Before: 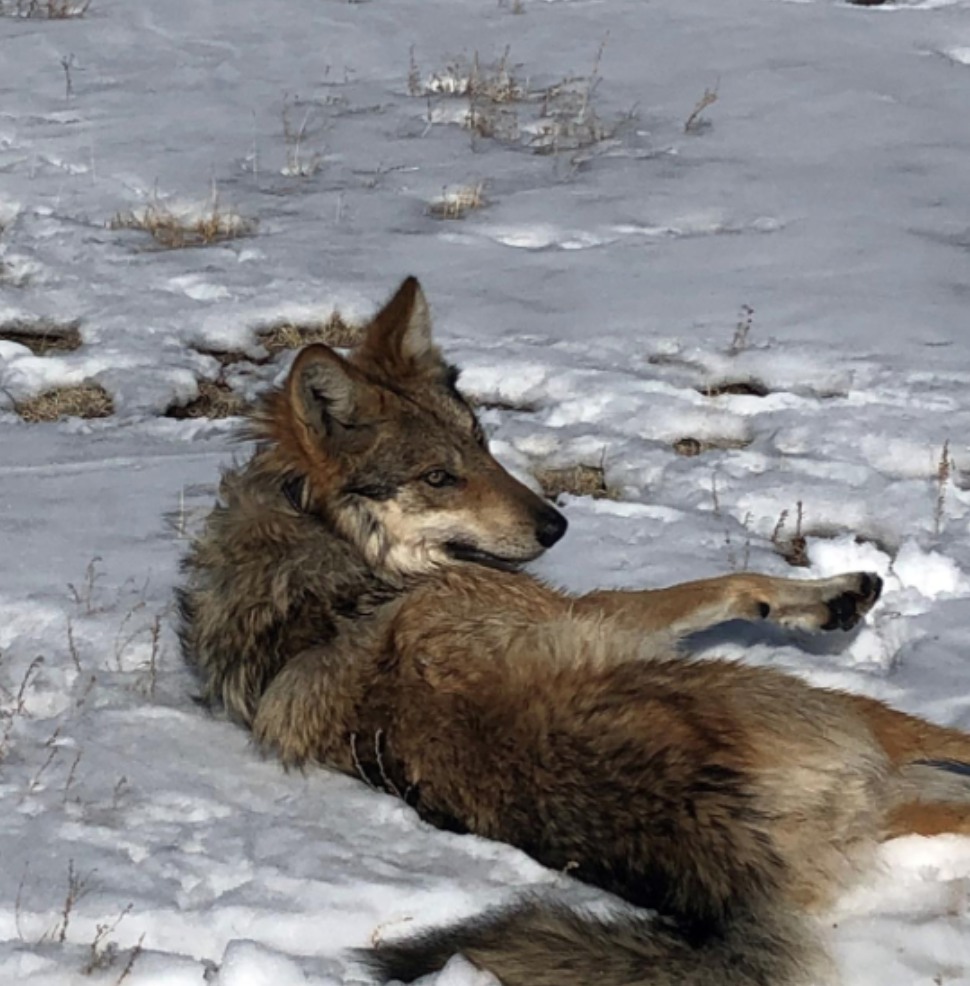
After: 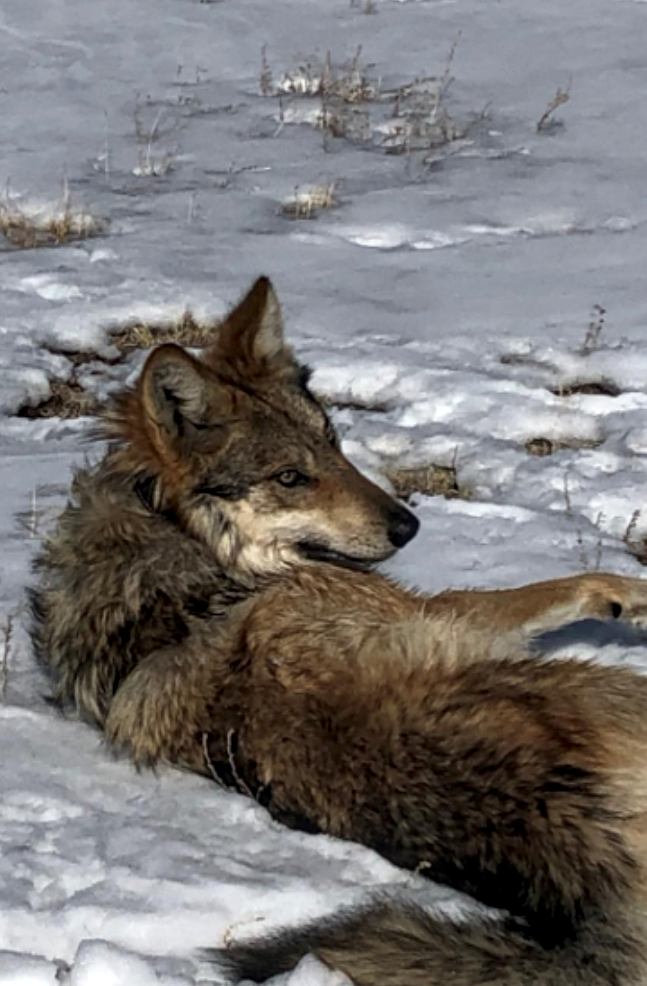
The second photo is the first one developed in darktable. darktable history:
local contrast: detail 130%
crop and rotate: left 15.27%, right 17.957%
